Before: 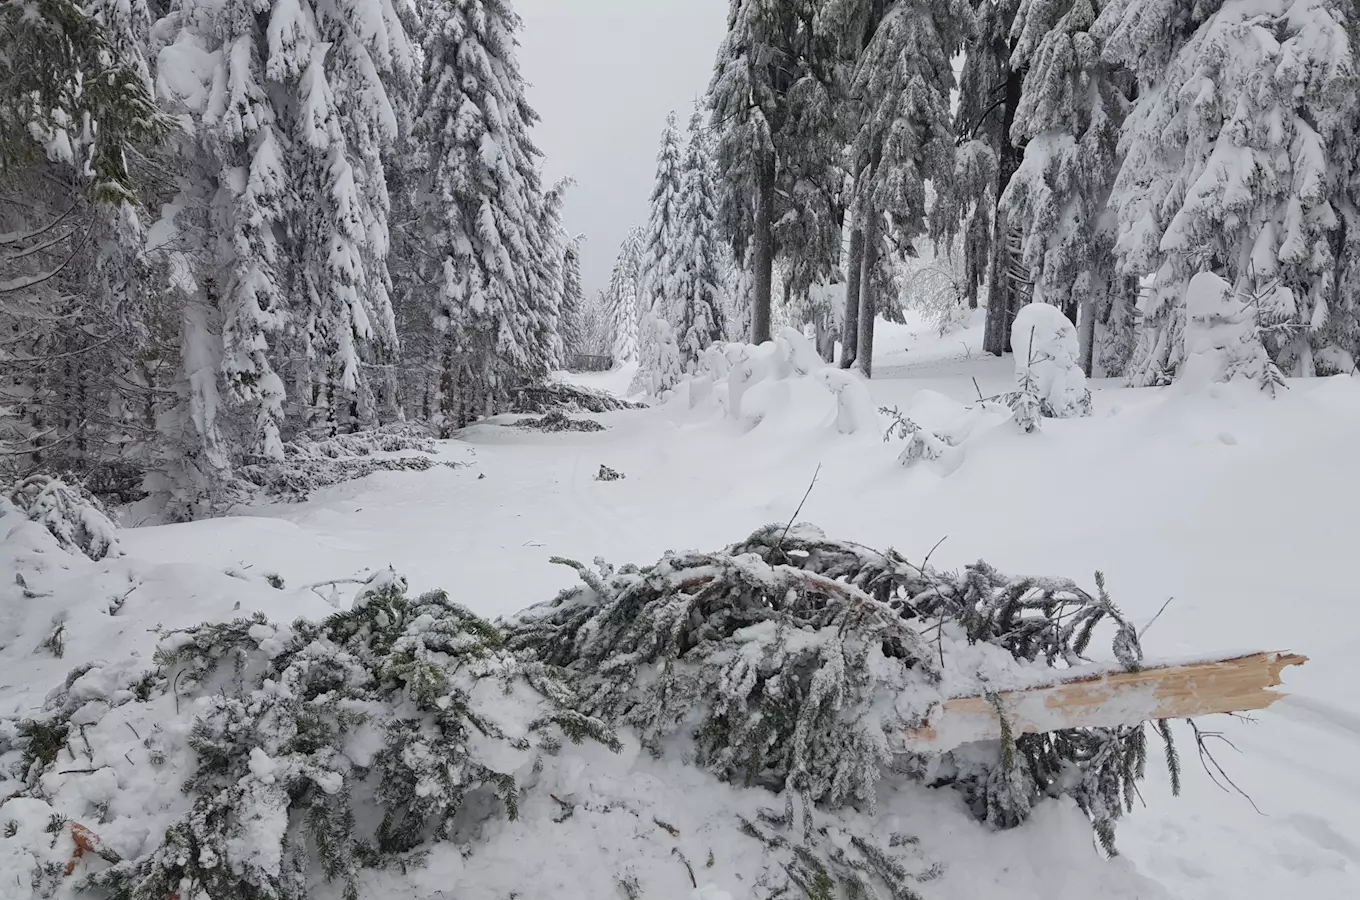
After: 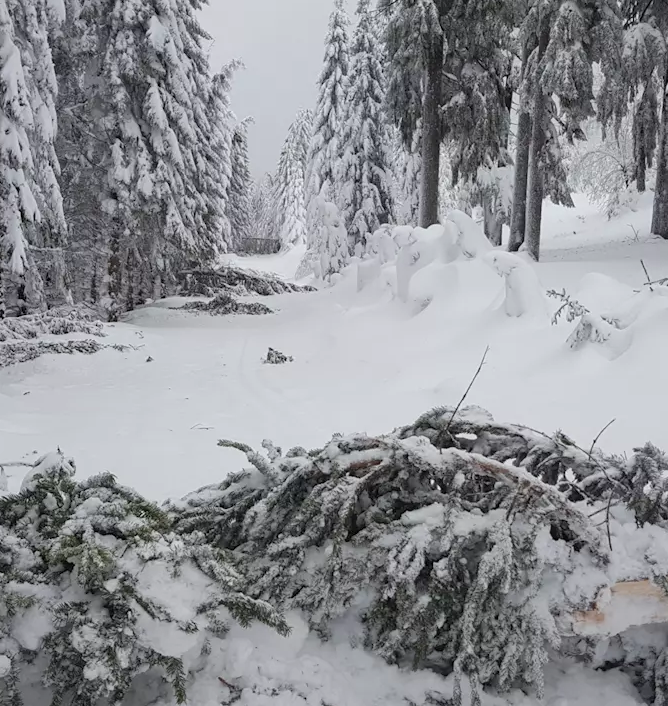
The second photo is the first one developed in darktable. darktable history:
crop and rotate: angle 0.021°, left 24.412%, top 13.024%, right 26.375%, bottom 8.427%
